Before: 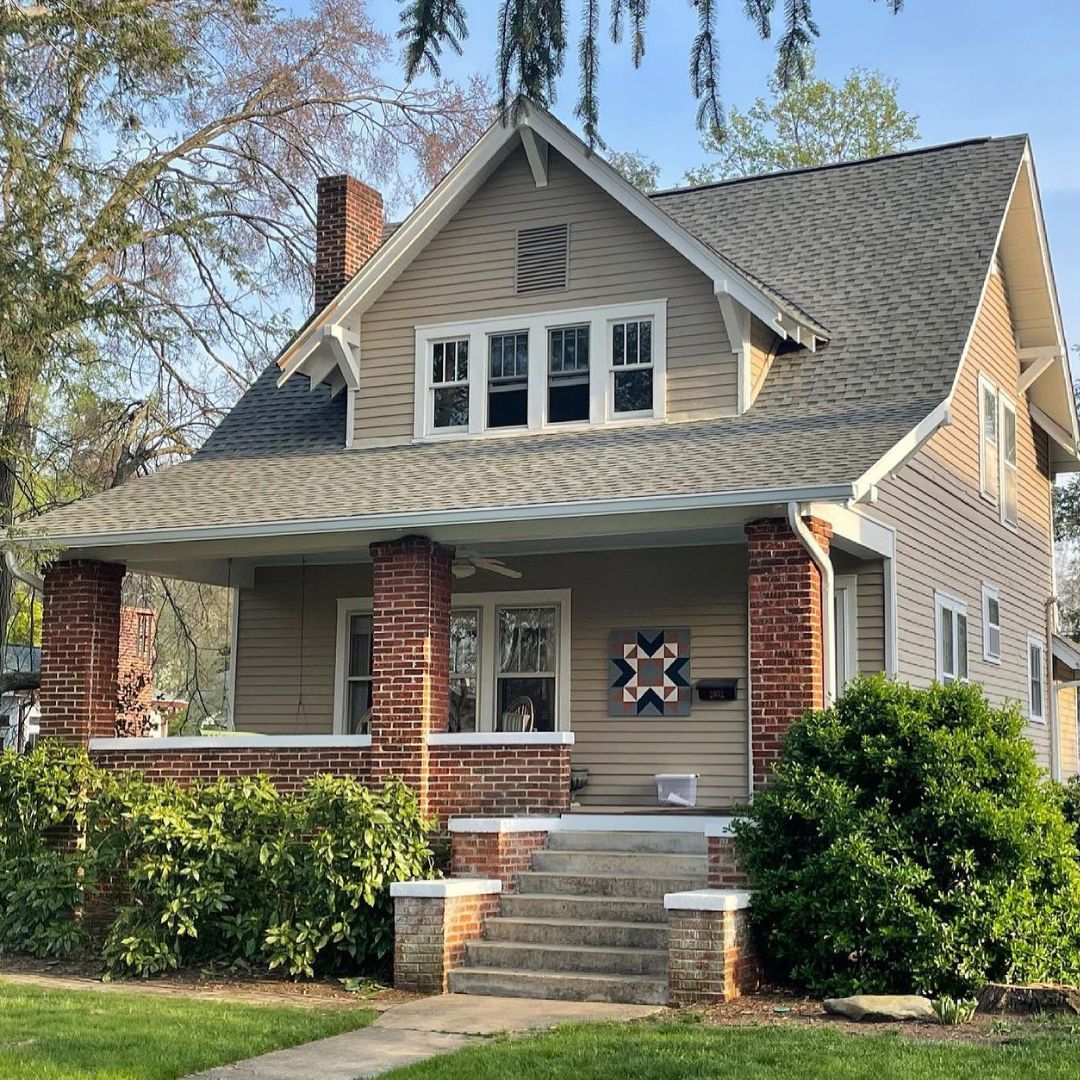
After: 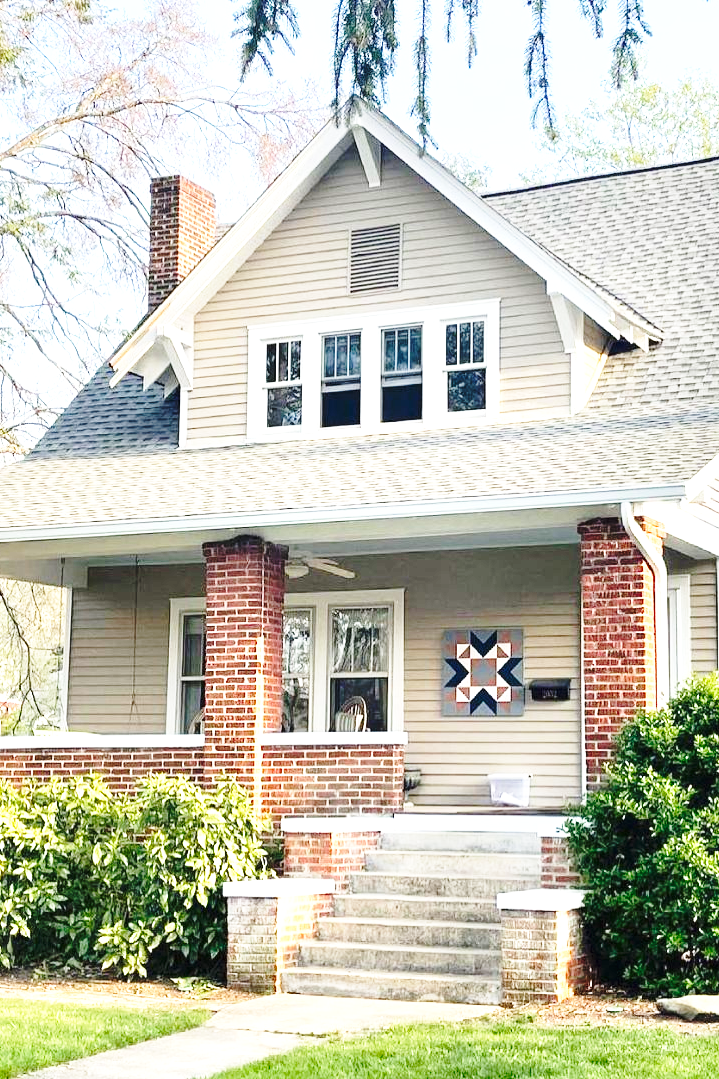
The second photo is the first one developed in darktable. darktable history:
base curve: curves: ch0 [(0, 0) (0.032, 0.037) (0.105, 0.228) (0.435, 0.76) (0.856, 0.983) (1, 1)], preserve colors none
exposure: black level correction 0, exposure 1.199 EV, compensate highlight preservation false
crop and rotate: left 15.637%, right 17.751%
